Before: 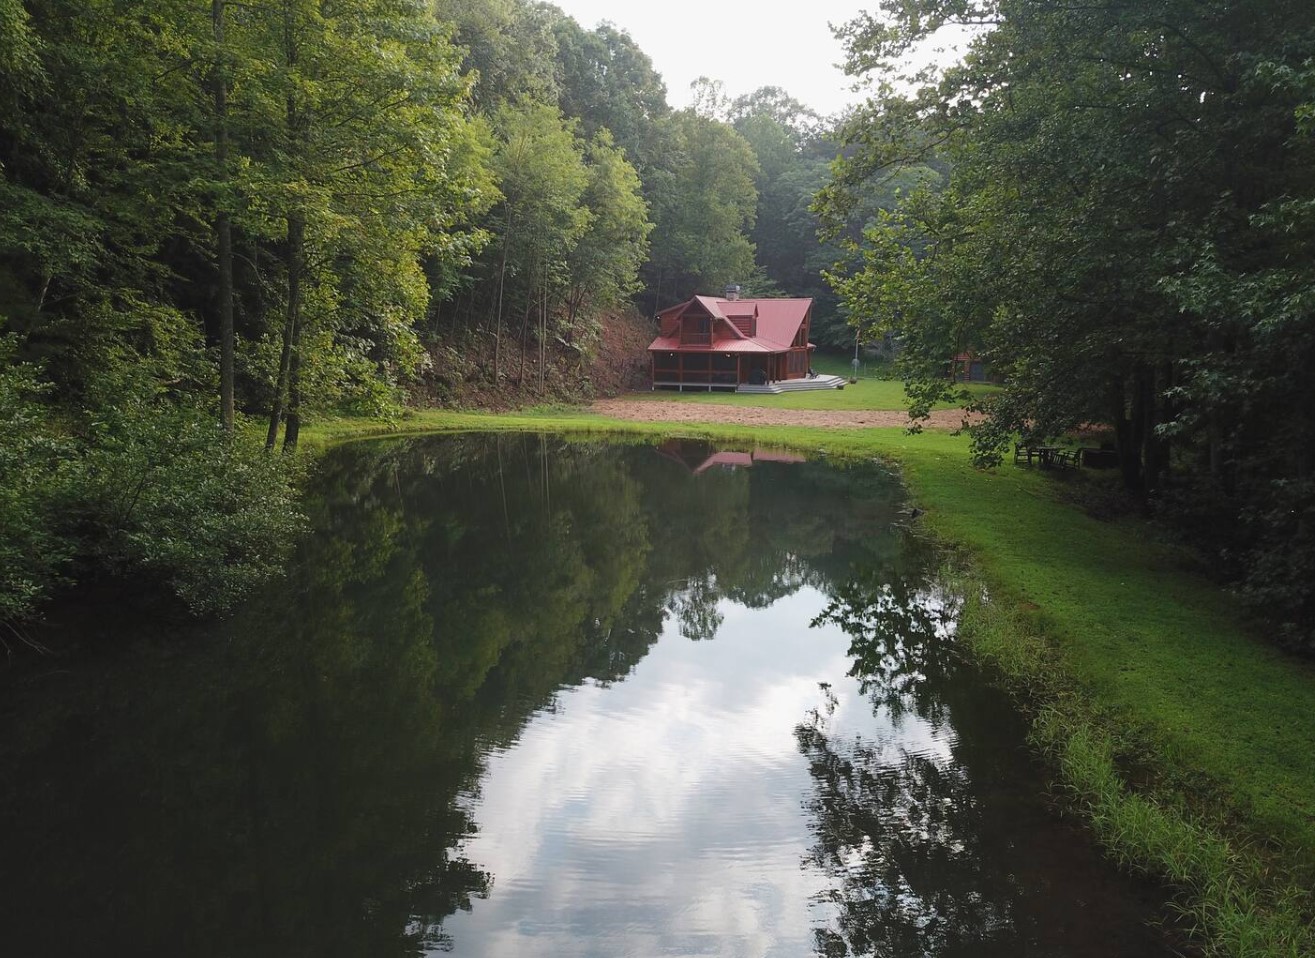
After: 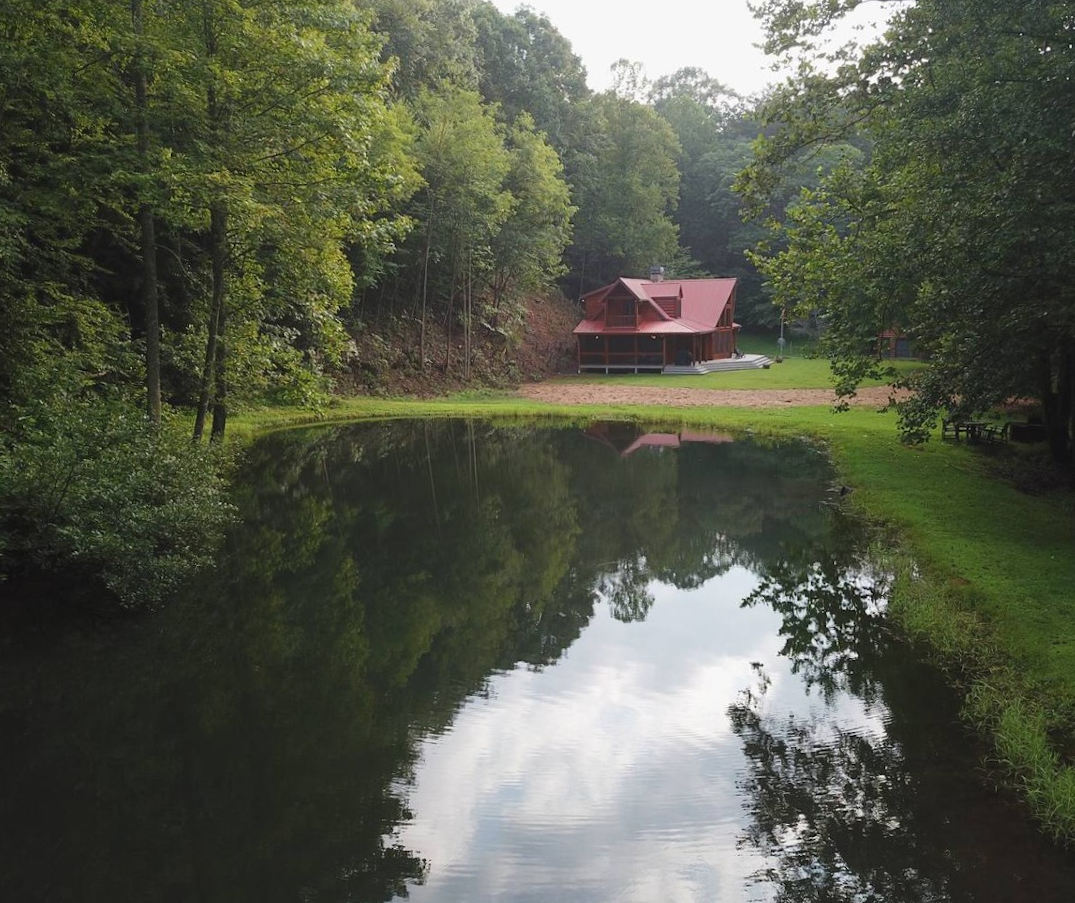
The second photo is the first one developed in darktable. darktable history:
crop and rotate: angle 1.16°, left 4.252%, top 0.531%, right 11.714%, bottom 2.541%
